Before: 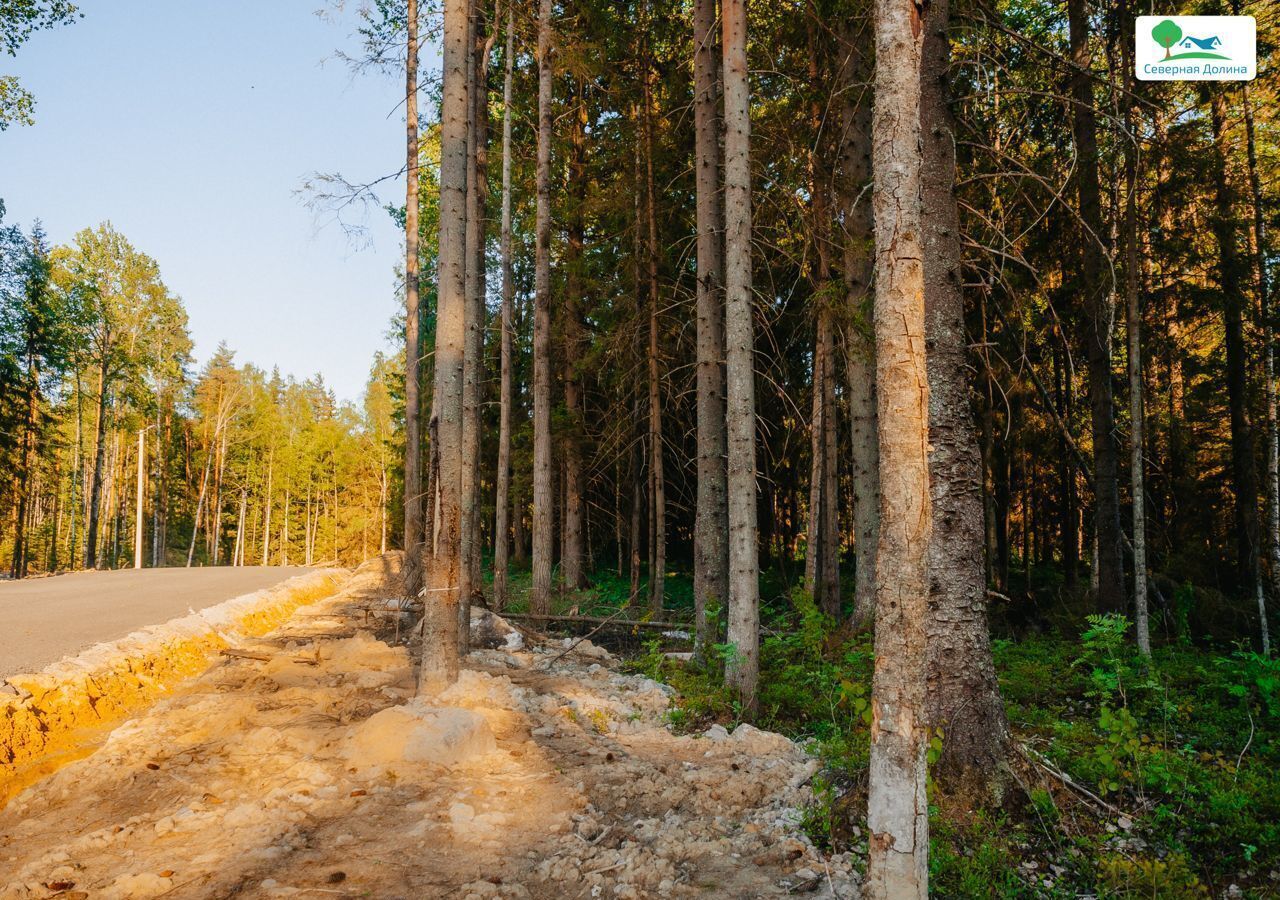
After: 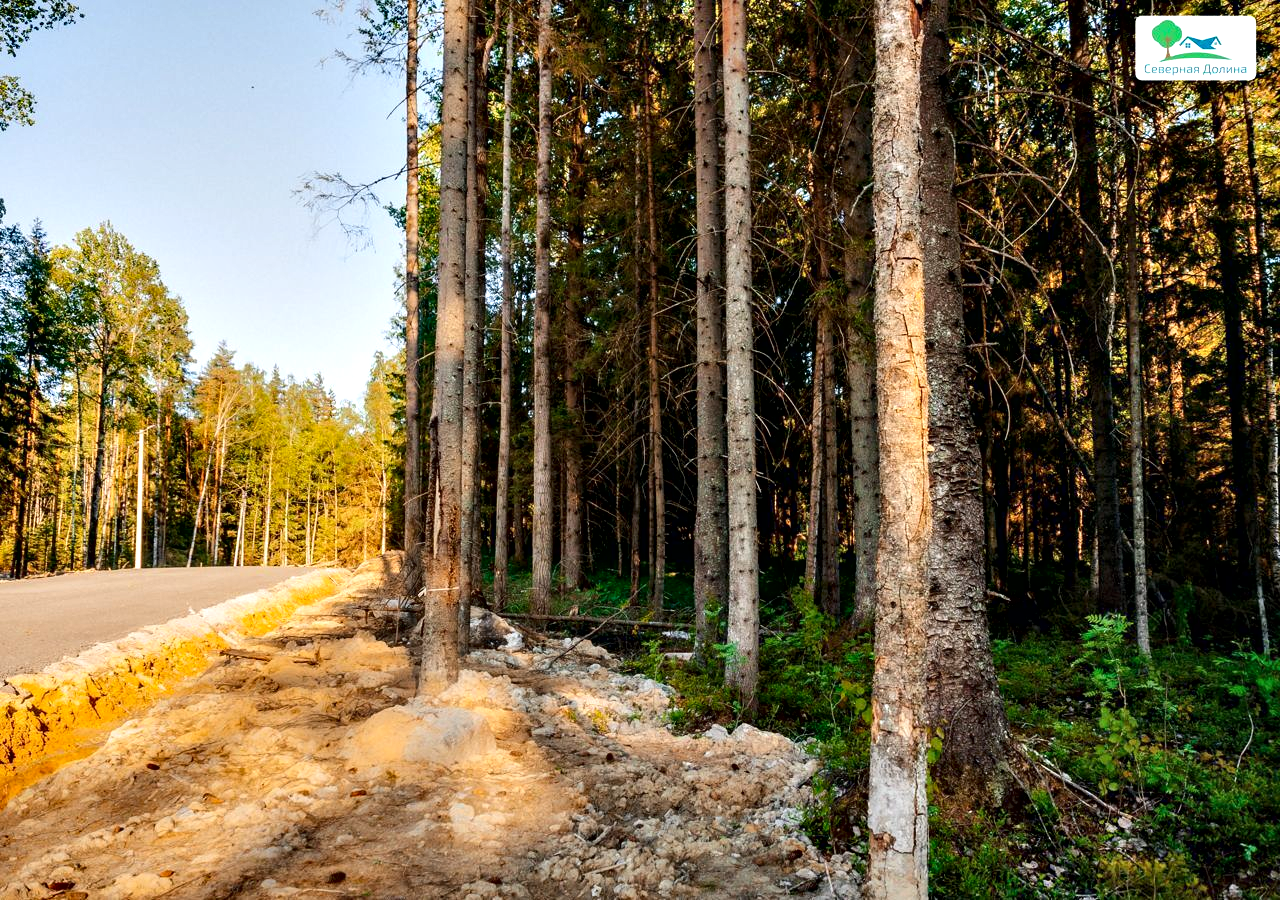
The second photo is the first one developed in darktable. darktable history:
contrast brightness saturation: contrast 0.097, brightness 0.013, saturation 0.022
contrast equalizer: y [[0.6 ×6], [0.55 ×6], [0 ×6], [0 ×6], [0 ×6]]
